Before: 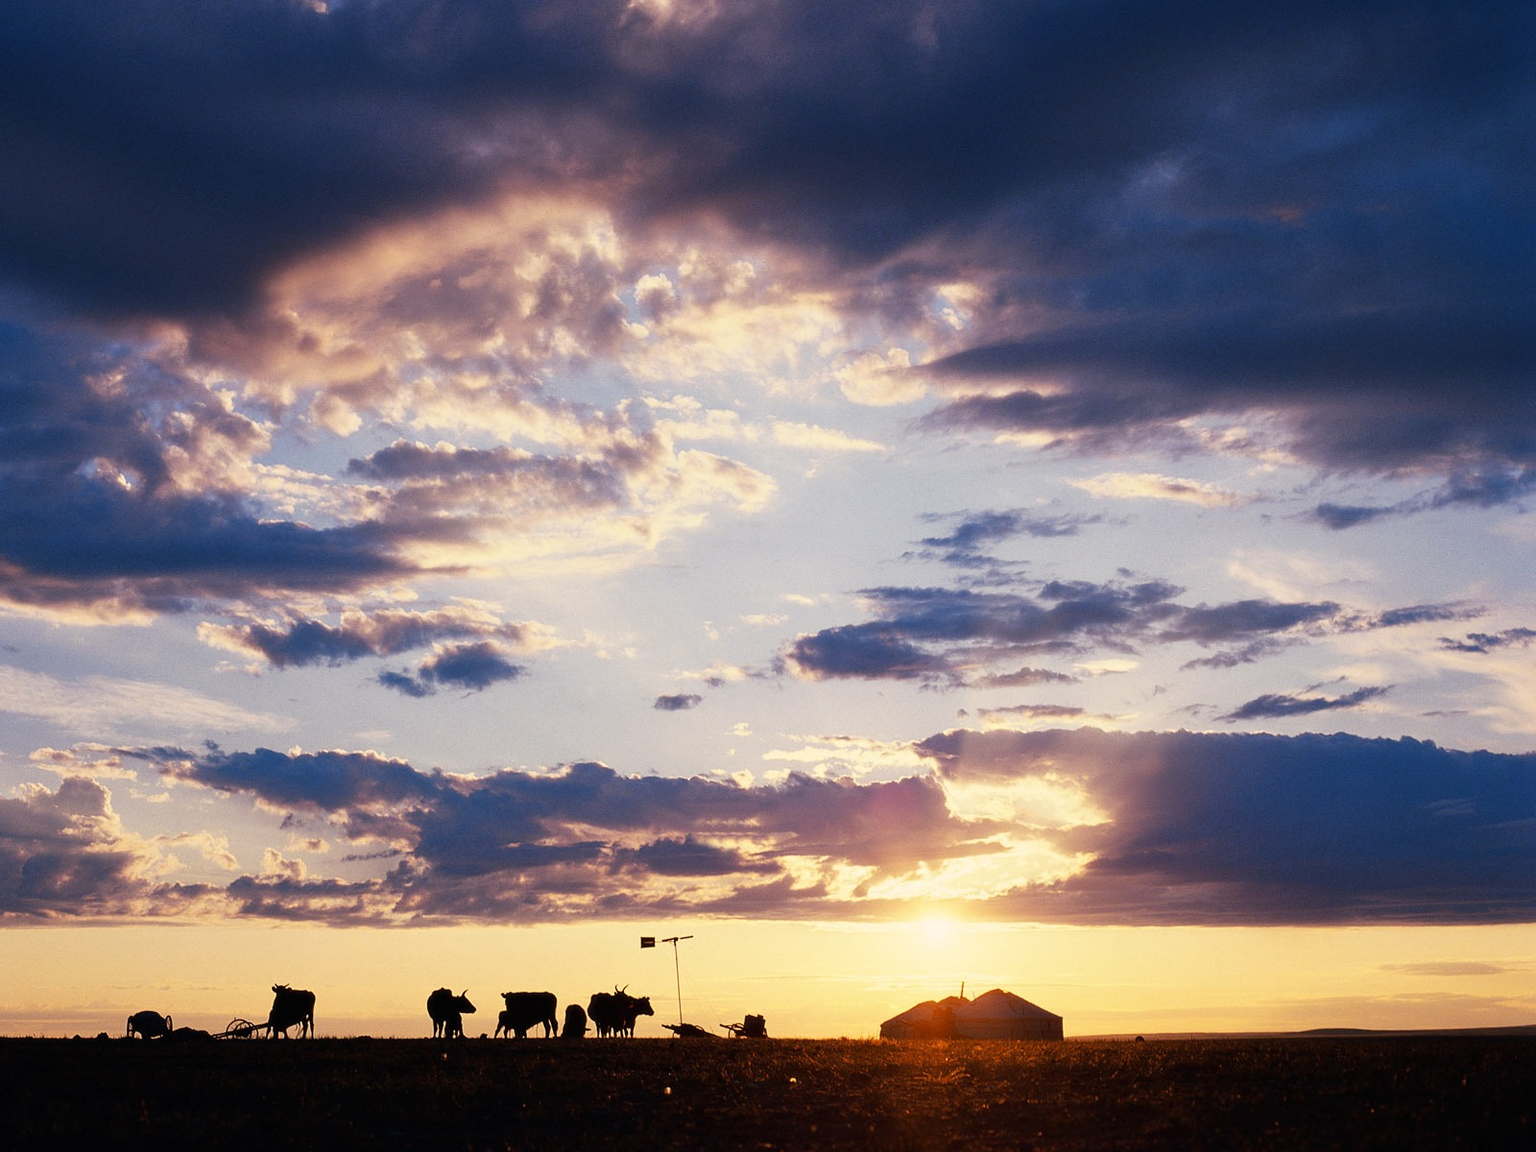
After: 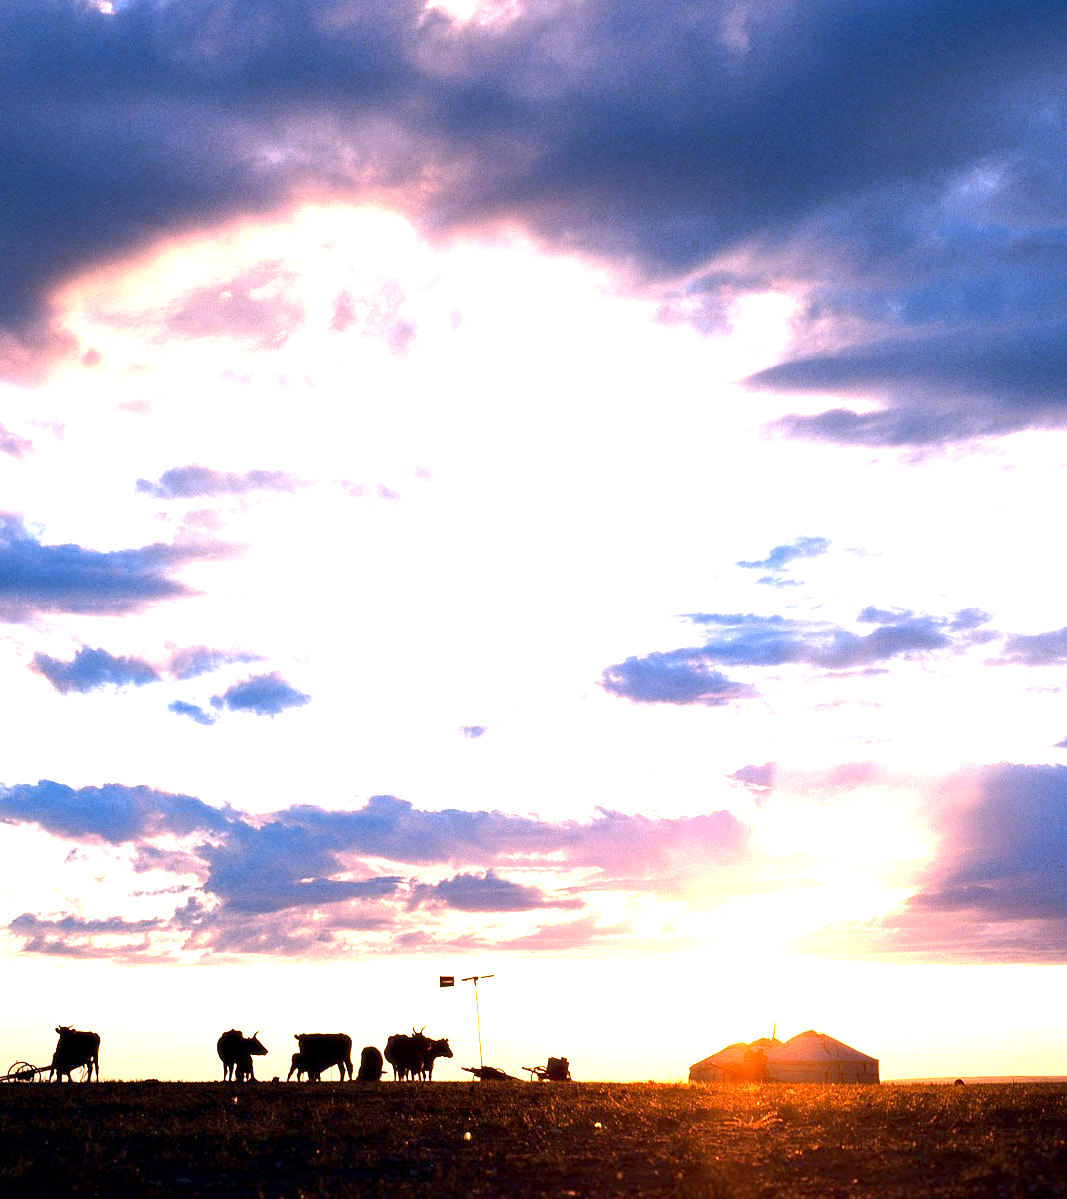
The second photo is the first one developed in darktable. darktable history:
exposure: black level correction 0.002, exposure 1.988 EV, compensate highlight preservation false
crop and rotate: left 14.293%, right 19.019%
